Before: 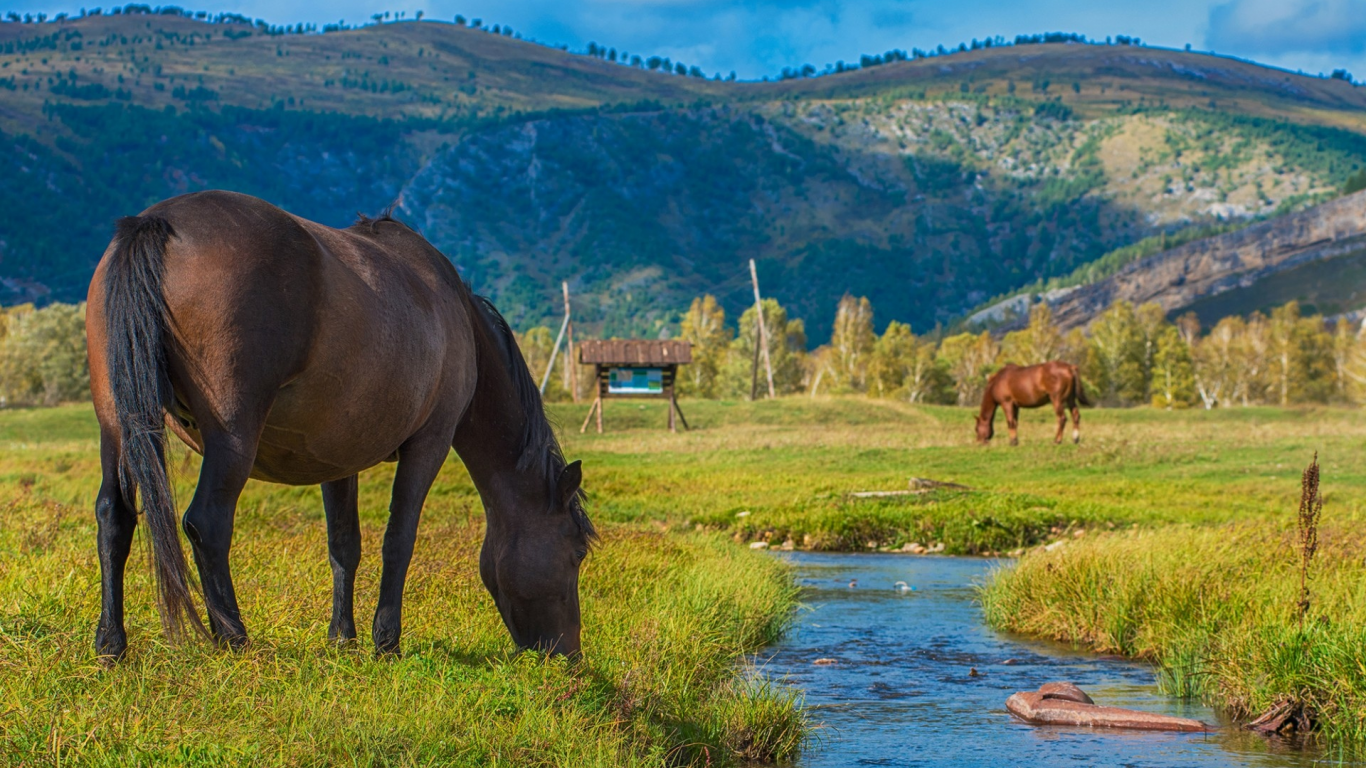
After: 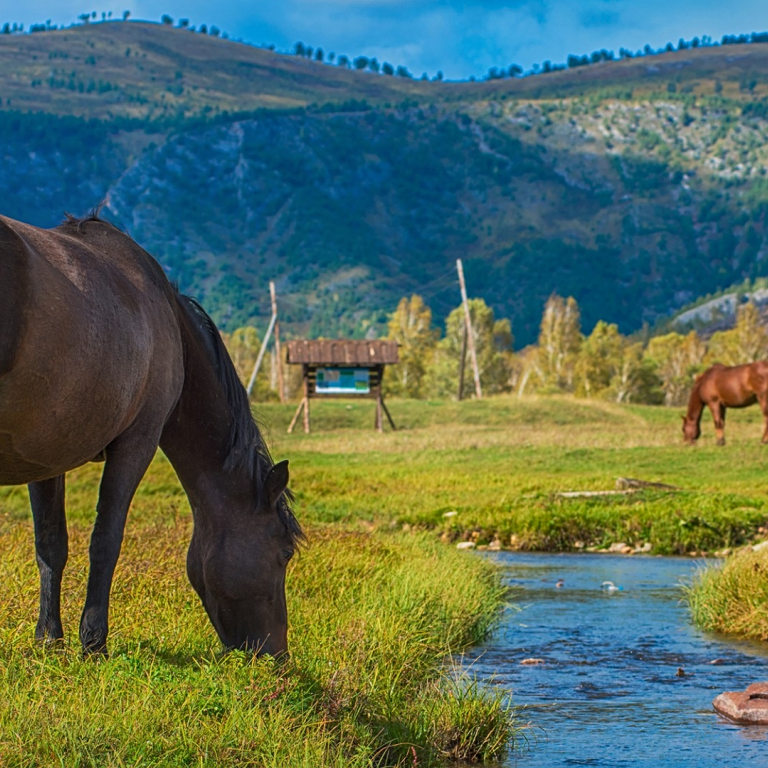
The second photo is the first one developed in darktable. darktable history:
crop: left 21.496%, right 22.254%
shadows and highlights: shadows 20.91, highlights -82.73, soften with gaussian
sharpen: amount 0.2
